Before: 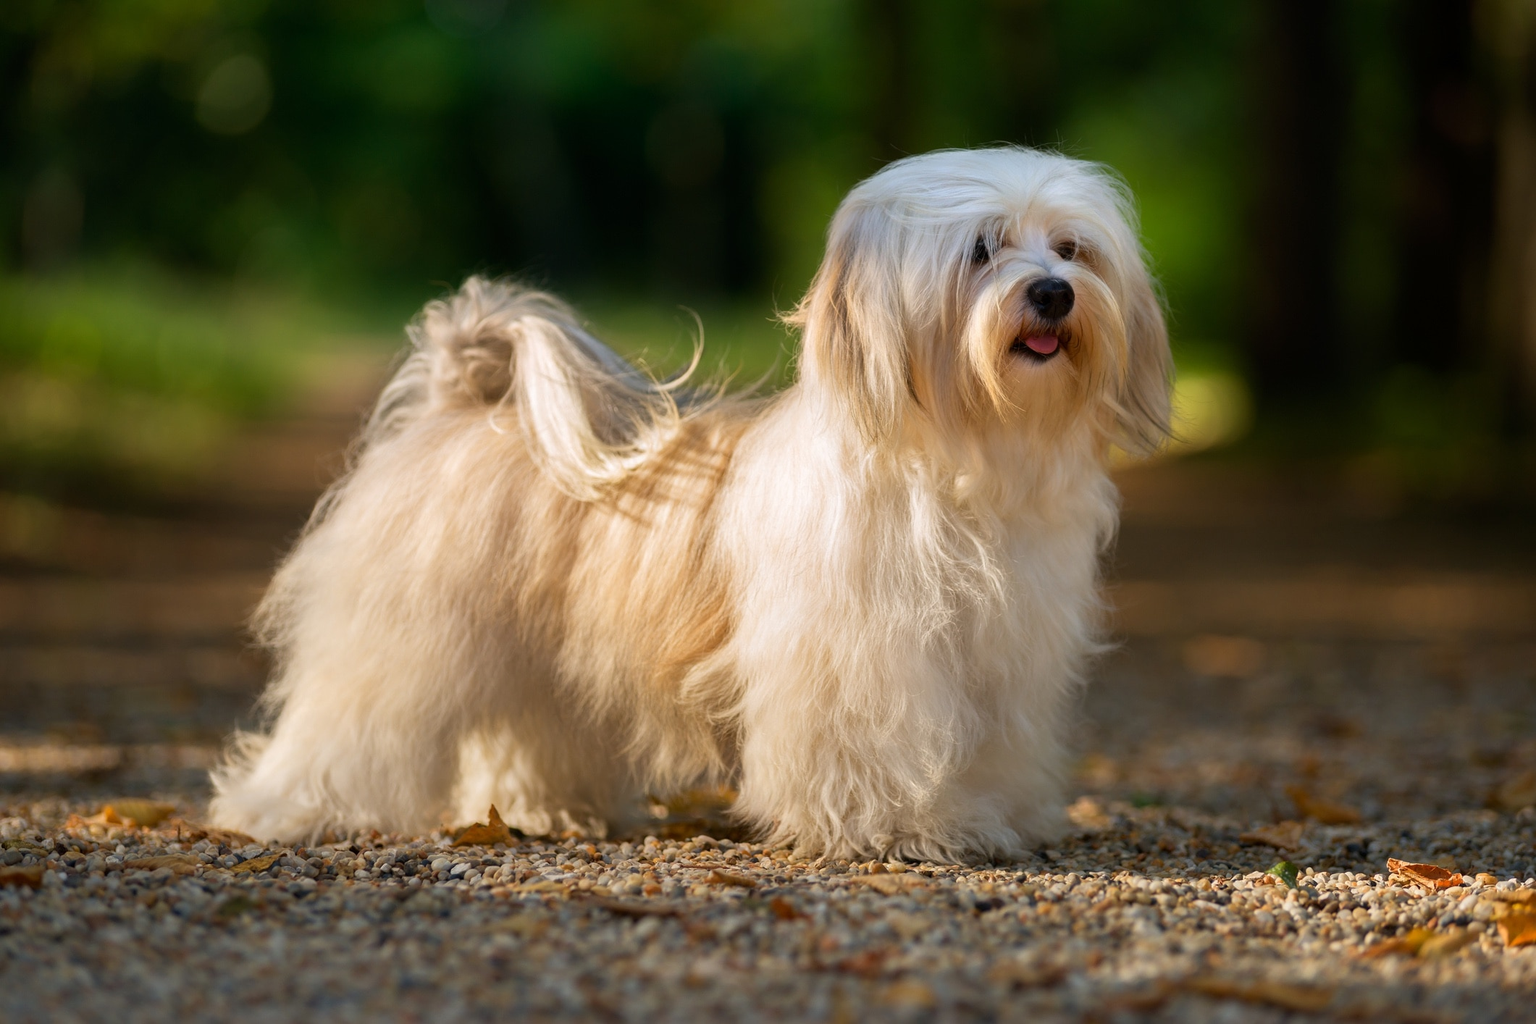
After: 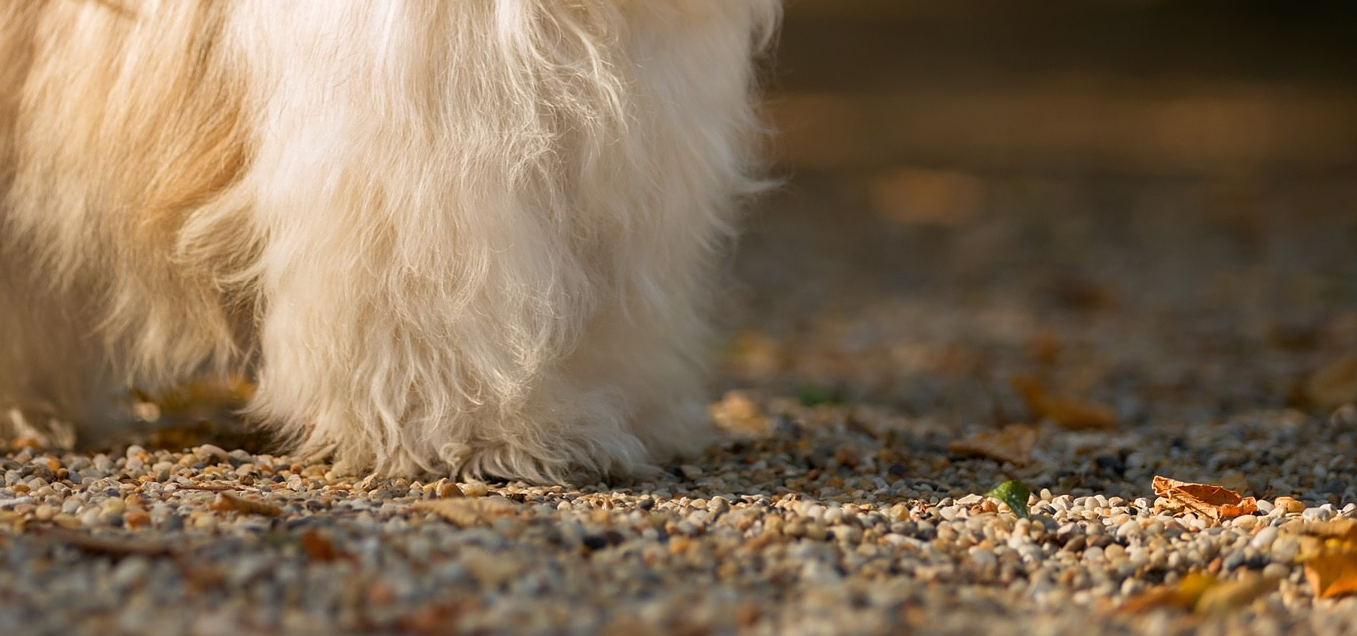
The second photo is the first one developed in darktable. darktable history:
sharpen: amount 0.202
crop and rotate: left 35.98%, top 50.211%, bottom 4.771%
